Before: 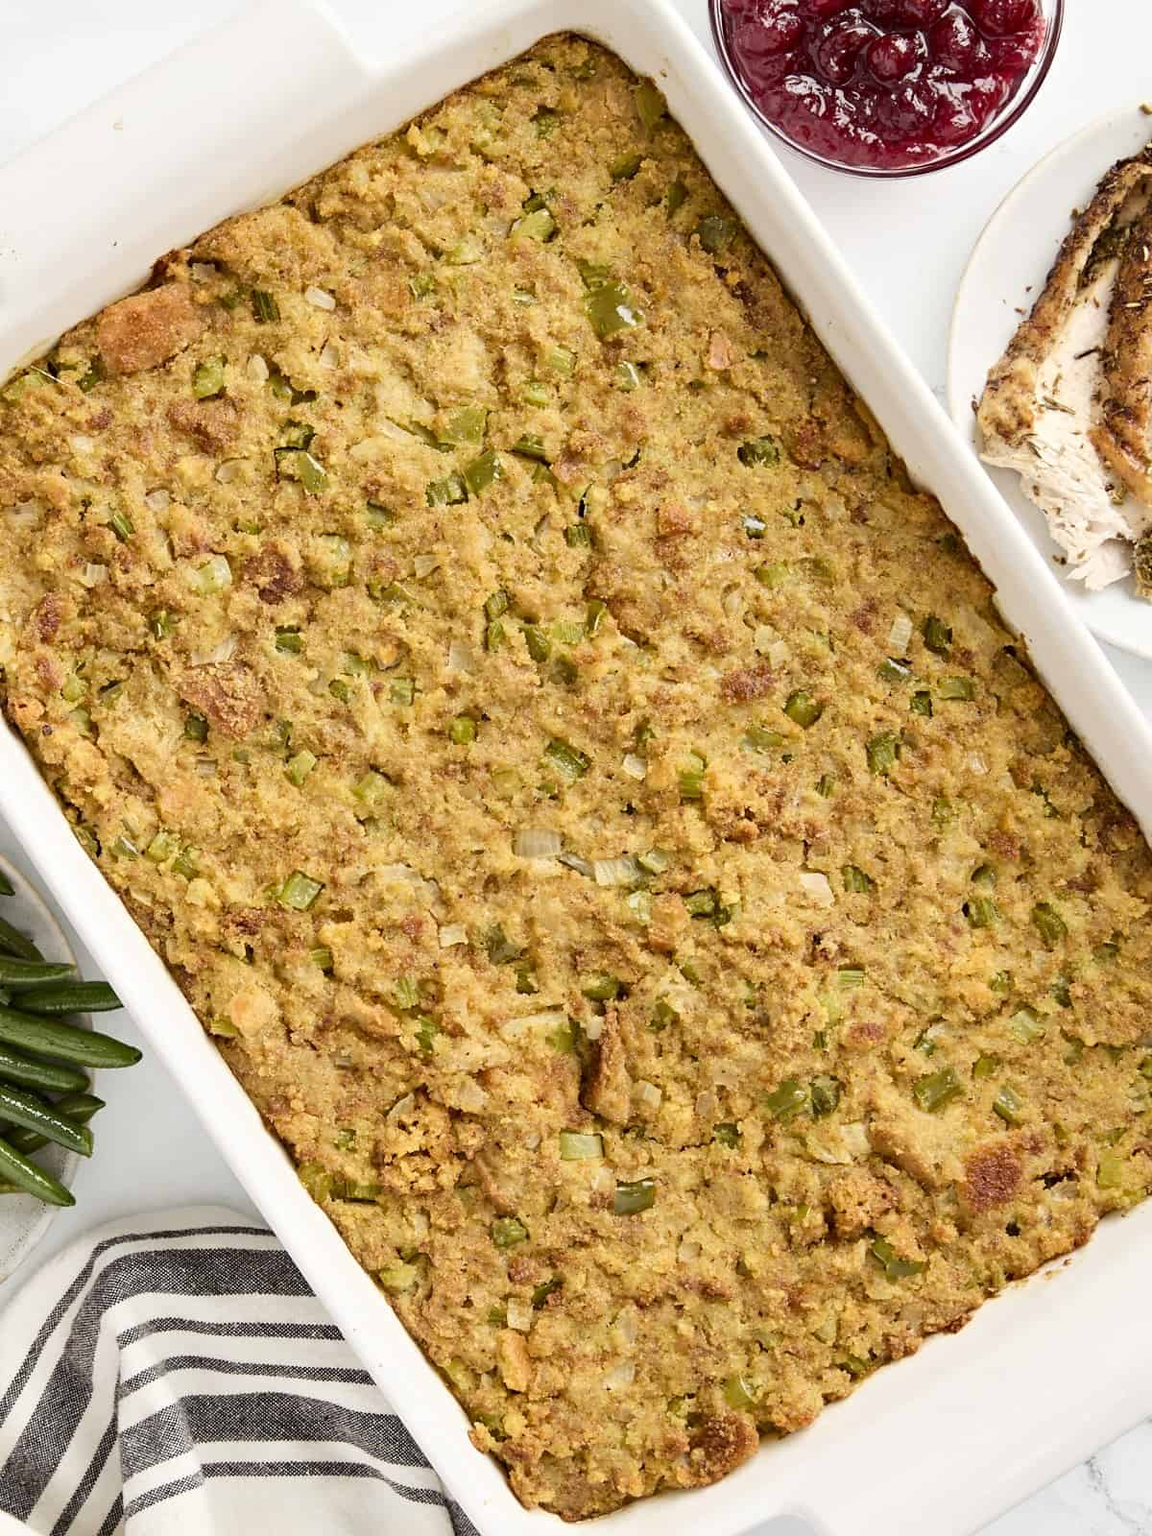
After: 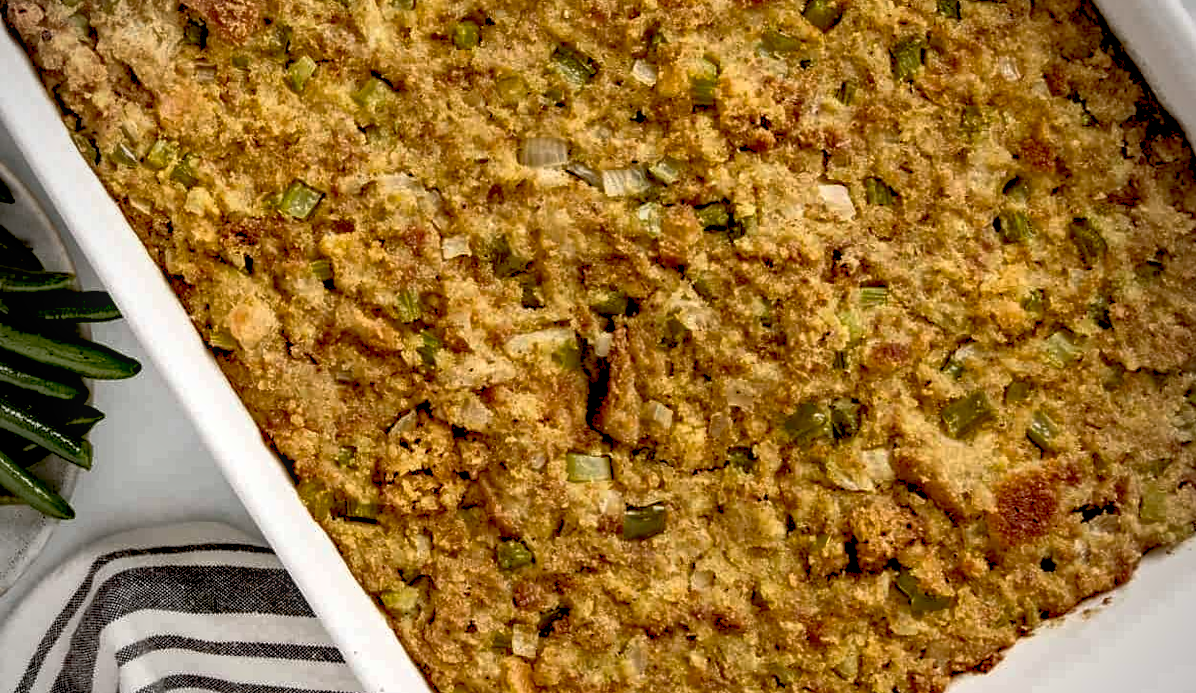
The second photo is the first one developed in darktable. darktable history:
crop: top 45.551%, bottom 12.262%
exposure: black level correction 0.047, exposure 0.013 EV, compensate highlight preservation false
rotate and perspective: lens shift (horizontal) -0.055, automatic cropping off
vignetting: on, module defaults
local contrast: on, module defaults
levels: mode automatic, black 0.023%, white 99.97%, levels [0.062, 0.494, 0.925]
rgb curve: curves: ch0 [(0, 0) (0.415, 0.237) (1, 1)]
shadows and highlights: shadows 25, highlights -25
